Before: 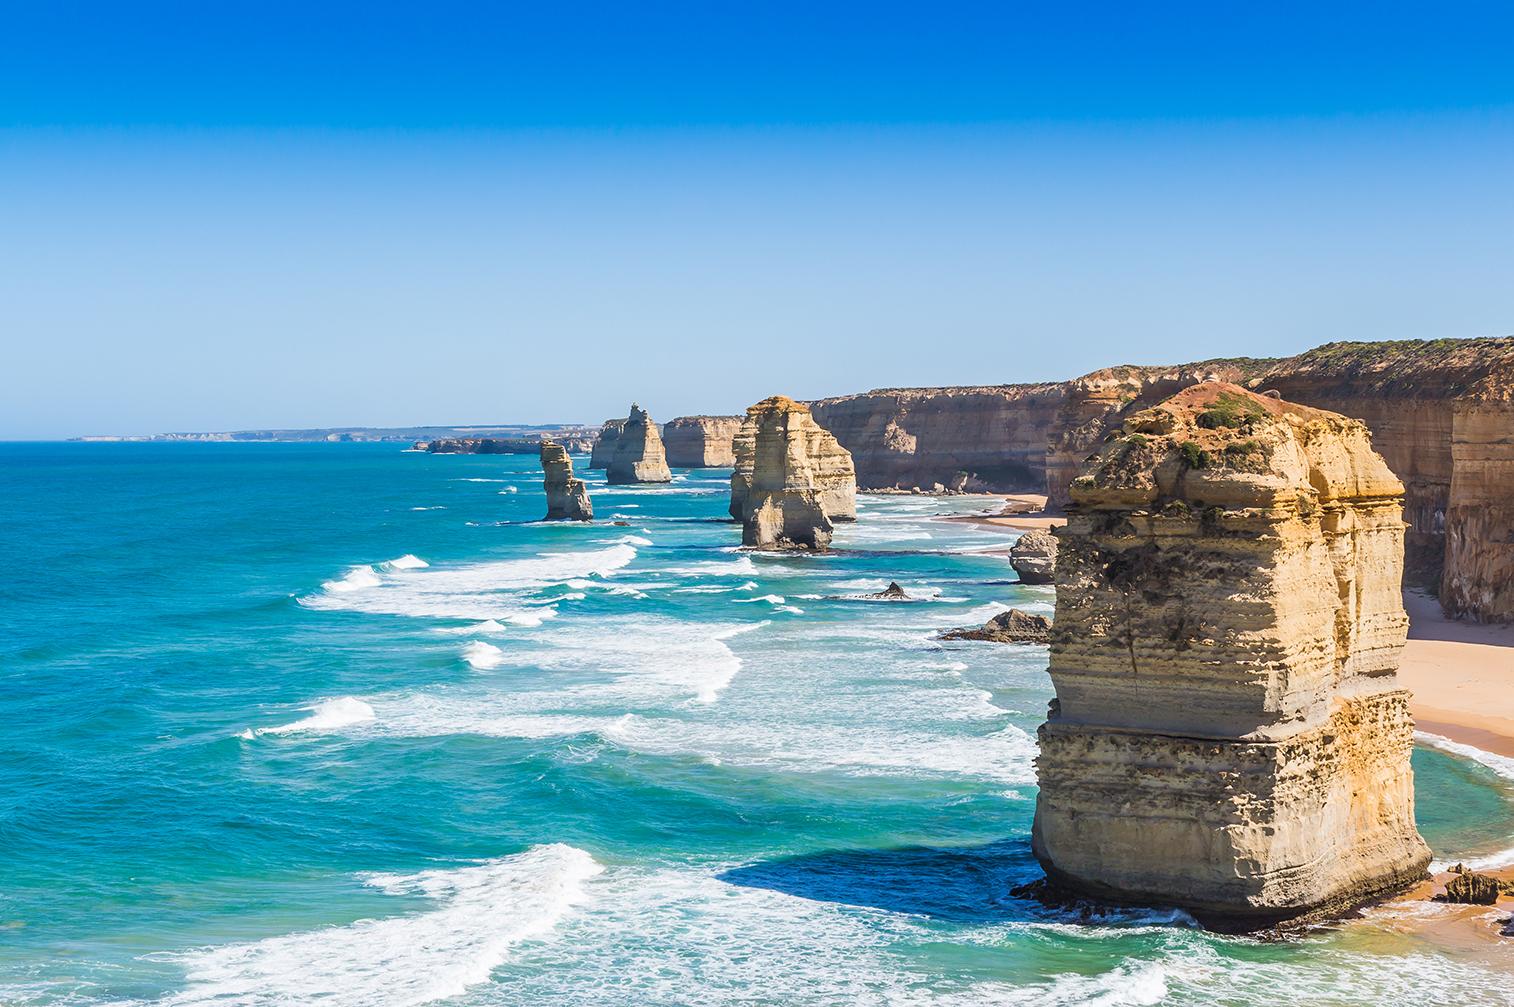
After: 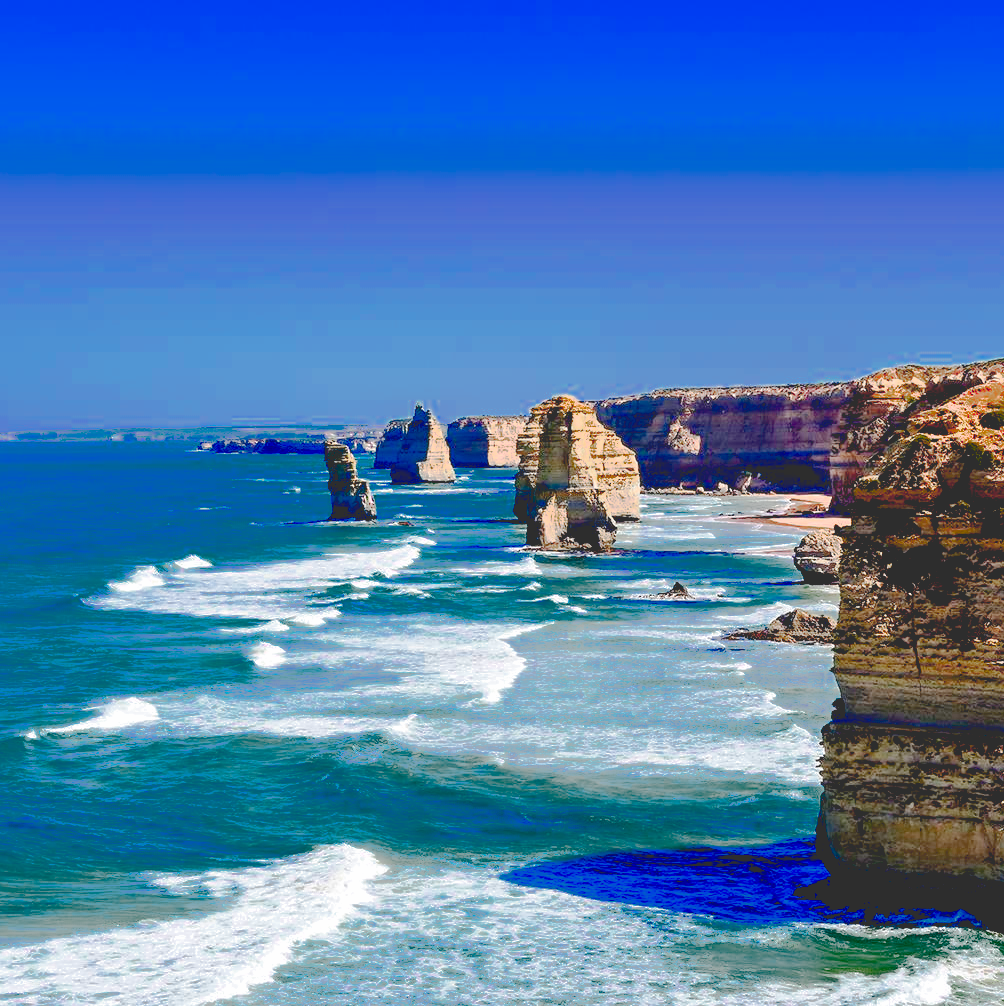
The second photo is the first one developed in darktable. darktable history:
color zones: curves: ch0 [(0, 0.553) (0.123, 0.58) (0.23, 0.419) (0.468, 0.155) (0.605, 0.132) (0.723, 0.063) (0.833, 0.172) (0.921, 0.468)]; ch1 [(0.025, 0.645) (0.229, 0.584) (0.326, 0.551) (0.537, 0.446) (0.599, 0.911) (0.708, 1) (0.805, 0.944)]; ch2 [(0.086, 0.468) (0.254, 0.464) (0.638, 0.564) (0.702, 0.592) (0.768, 0.564)]
crop and rotate: left 14.296%, right 19.347%
base curve: curves: ch0 [(0.065, 0.026) (0.236, 0.358) (0.53, 0.546) (0.777, 0.841) (0.924, 0.992)], preserve colors none
